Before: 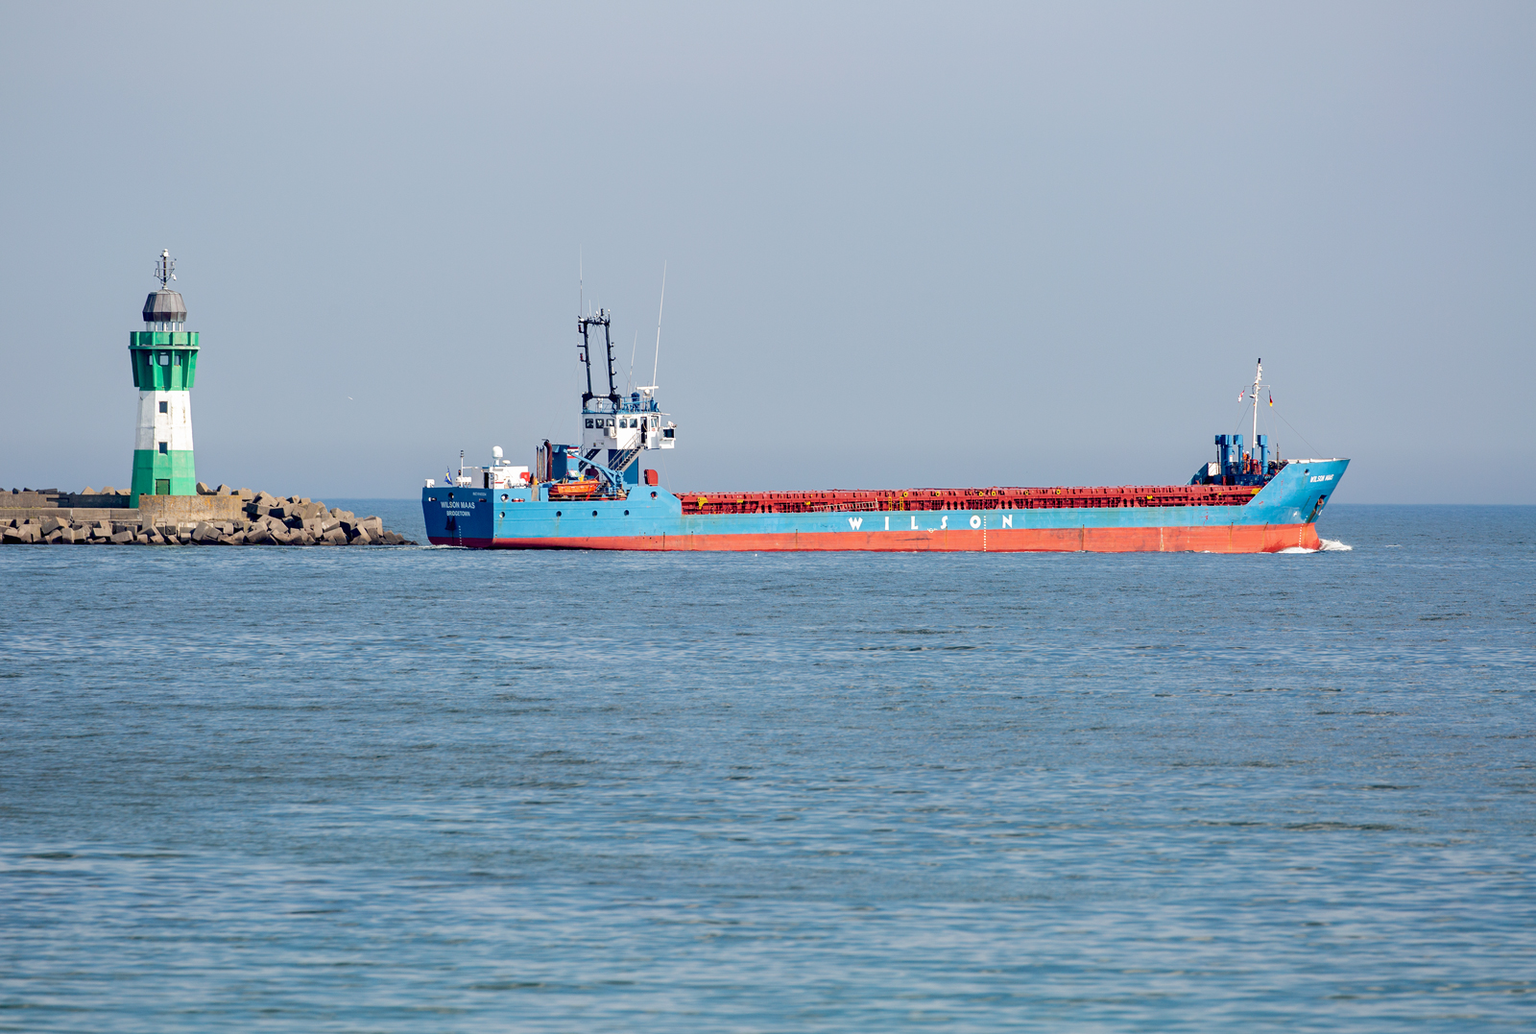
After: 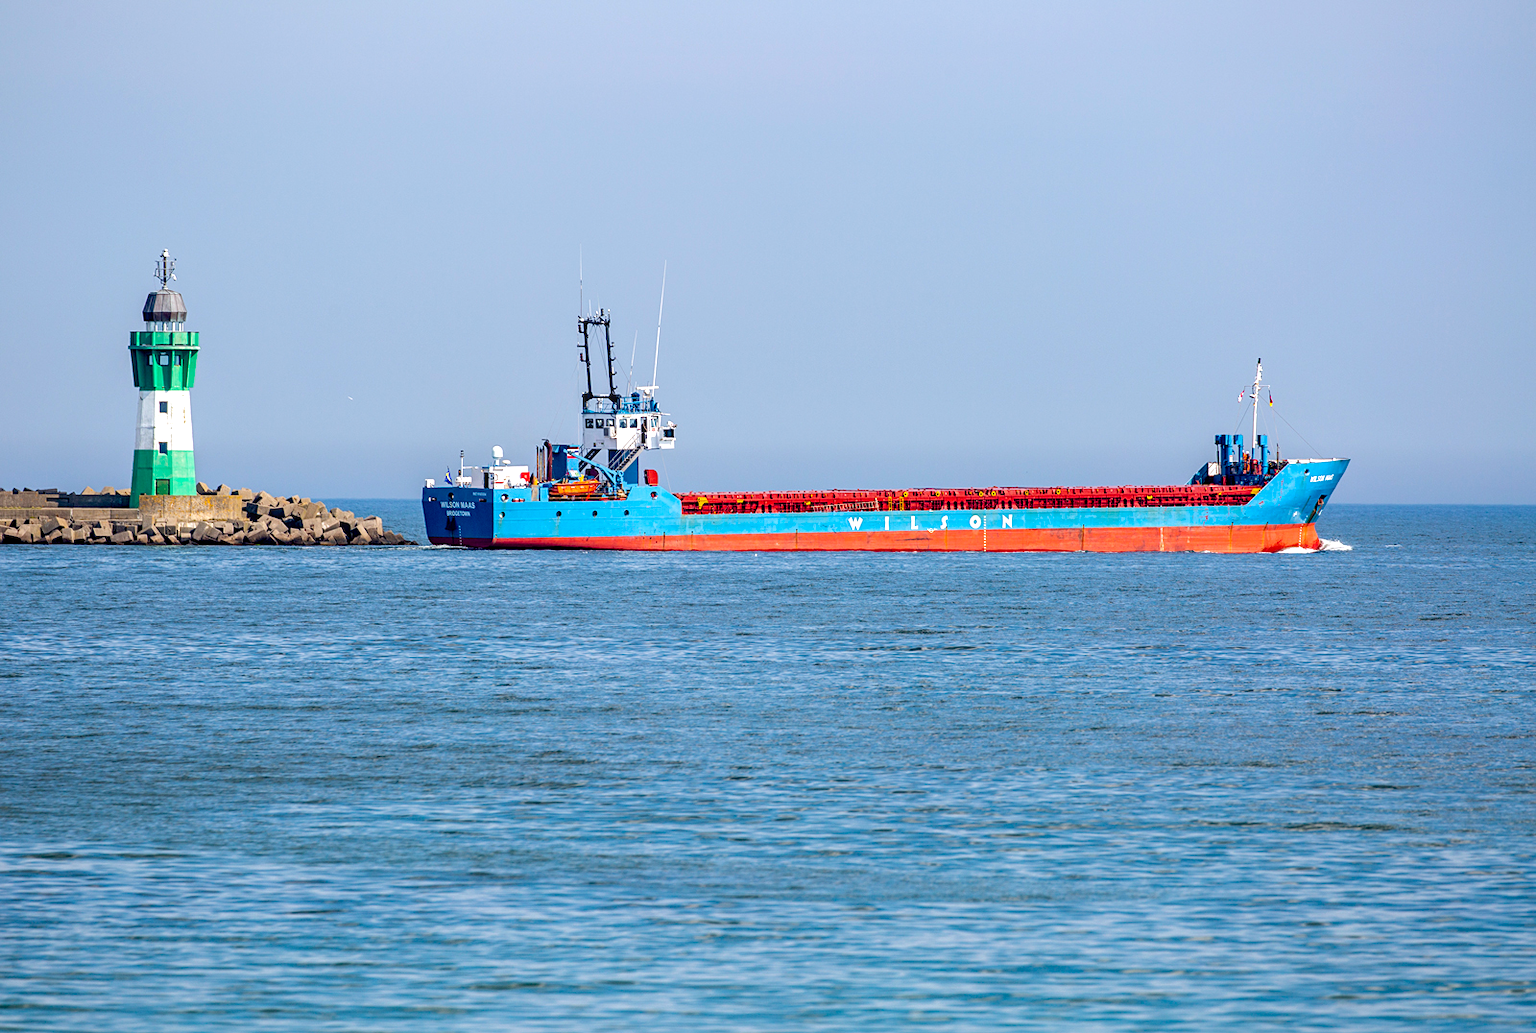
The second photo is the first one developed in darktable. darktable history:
color correction: highlights b* 3.02
local contrast: on, module defaults
sharpen: amount 0.204
color balance rgb: highlights gain › luminance 16.322%, highlights gain › chroma 2.892%, highlights gain › hue 262.88°, perceptual saturation grading › global saturation 31.215%, global vibrance 20%
